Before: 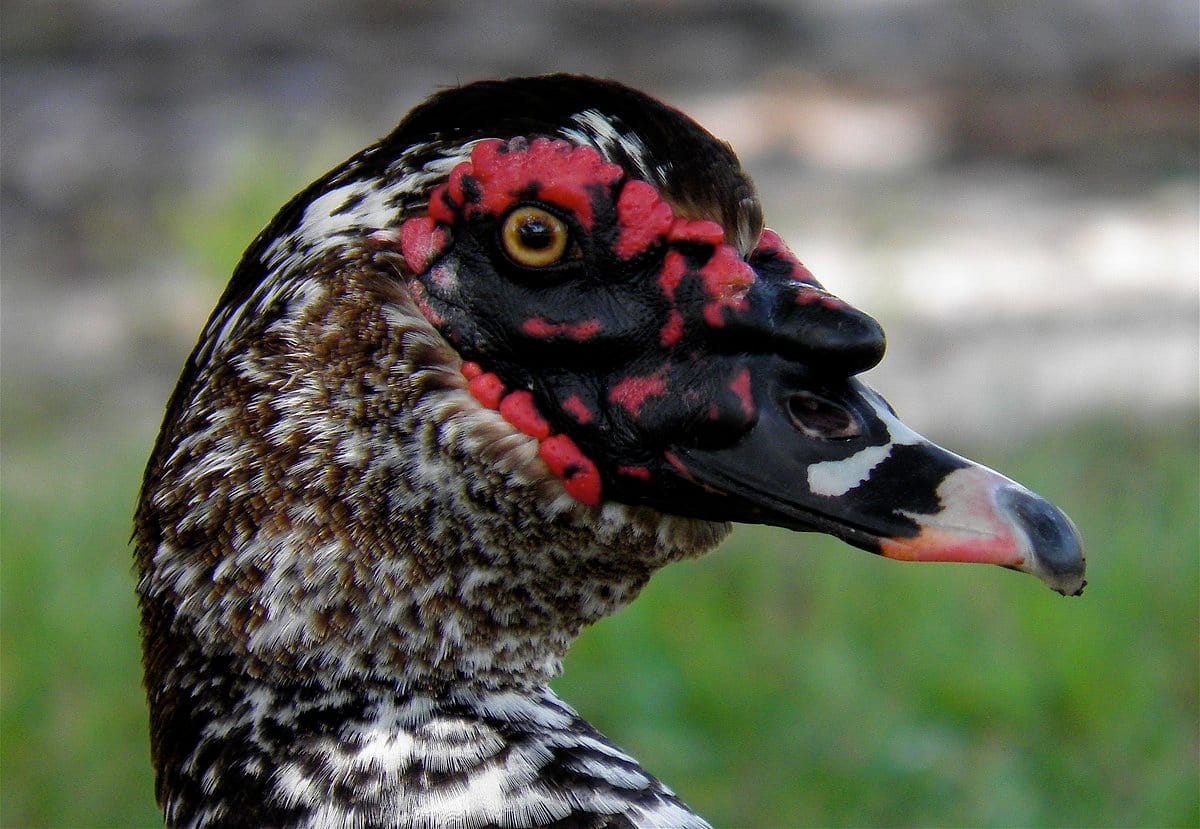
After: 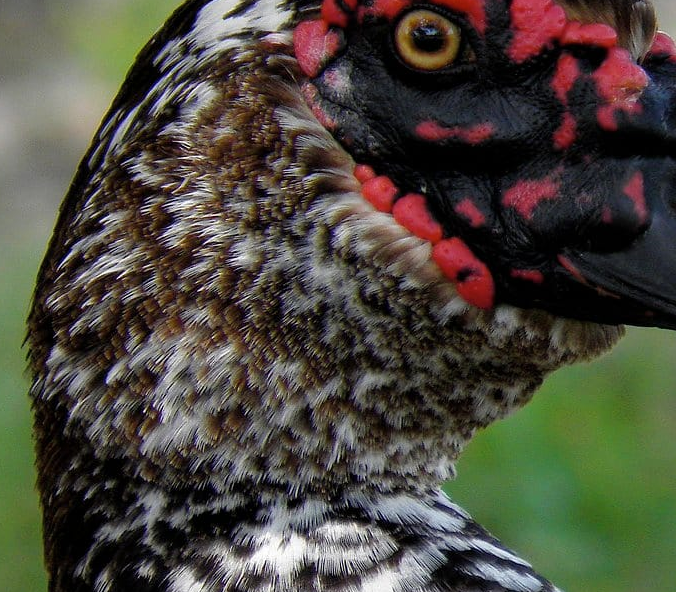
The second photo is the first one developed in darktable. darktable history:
shadows and highlights: radius 125.46, shadows 21.19, highlights -21.19, low approximation 0.01
crop: left 8.966%, top 23.852%, right 34.699%, bottom 4.703%
tone equalizer: on, module defaults
